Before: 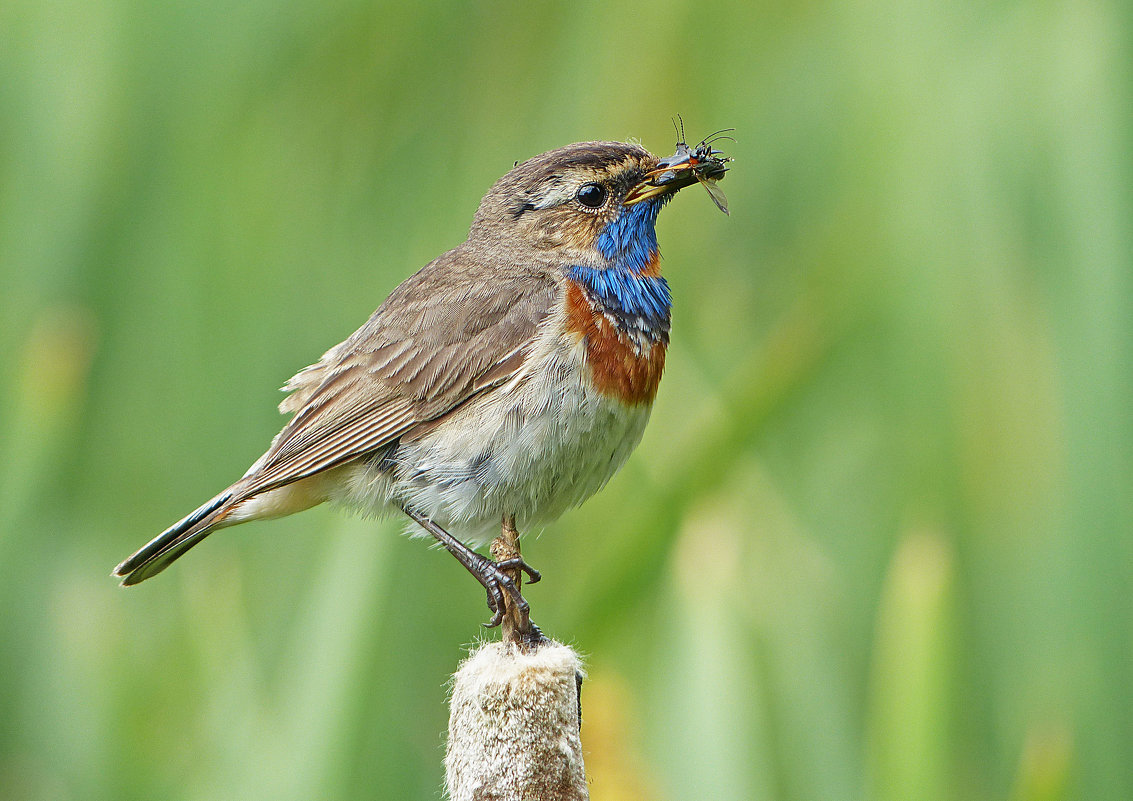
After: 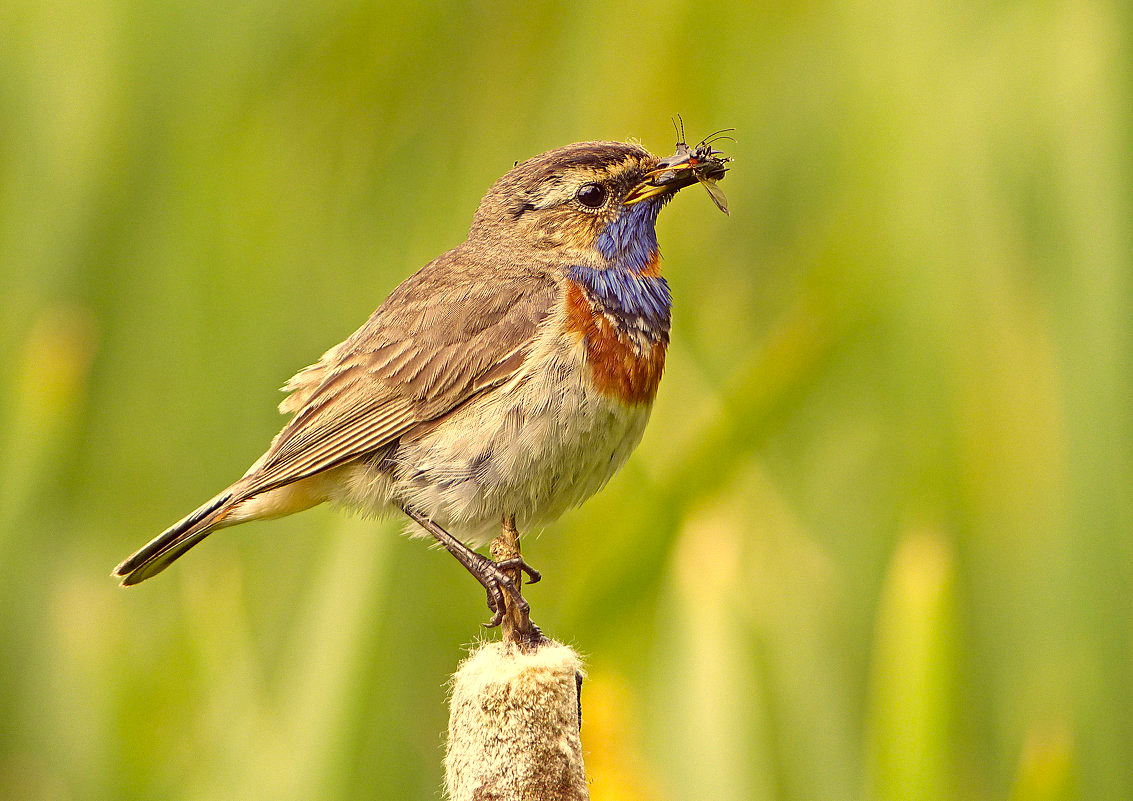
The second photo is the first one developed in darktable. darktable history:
color correction: highlights a* 10.12, highlights b* 39.04, shadows a* 14.62, shadows b* 3.37
haze removal: compatibility mode true, adaptive false
color zones: curves: ch0 [(0, 0.558) (0.143, 0.559) (0.286, 0.529) (0.429, 0.505) (0.571, 0.5) (0.714, 0.5) (0.857, 0.5) (1, 0.558)]; ch1 [(0, 0.469) (0.01, 0.469) (0.12, 0.446) (0.248, 0.469) (0.5, 0.5) (0.748, 0.5) (0.99, 0.469) (1, 0.469)]
